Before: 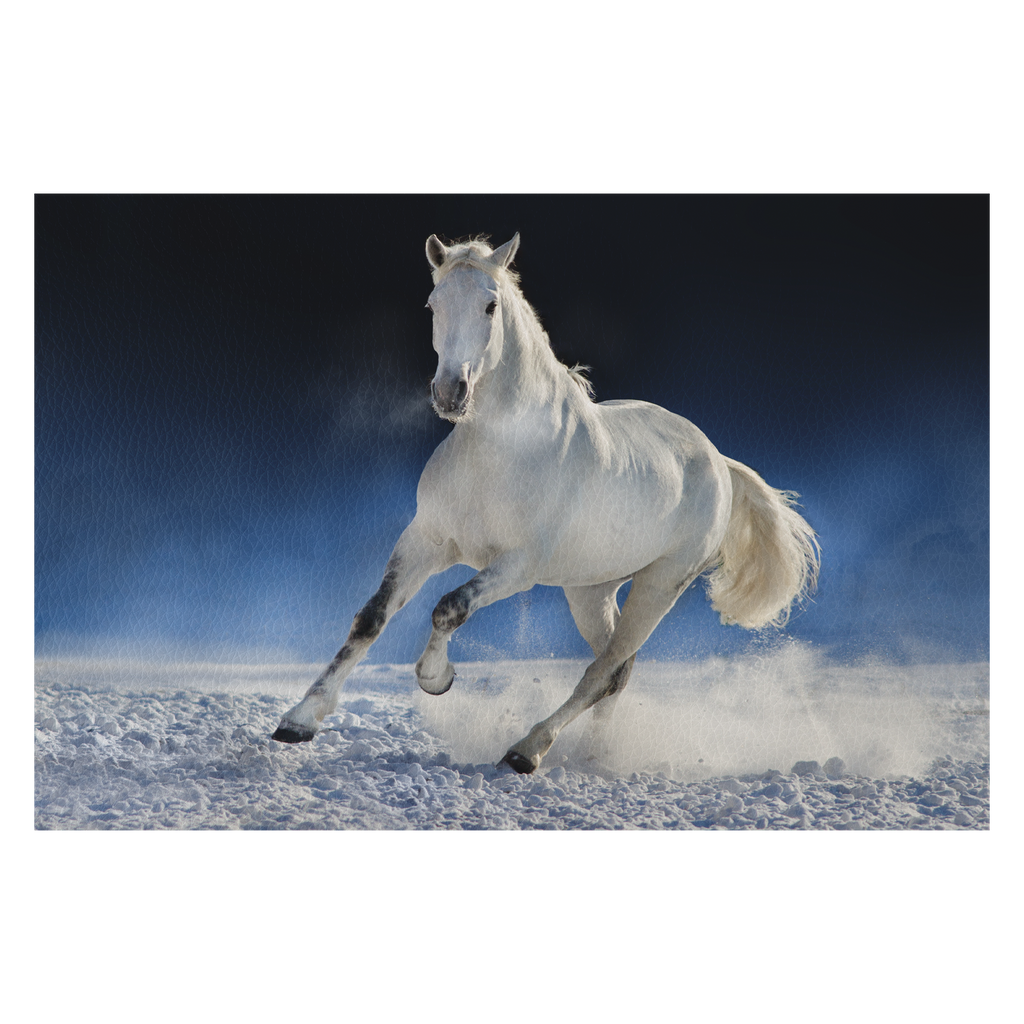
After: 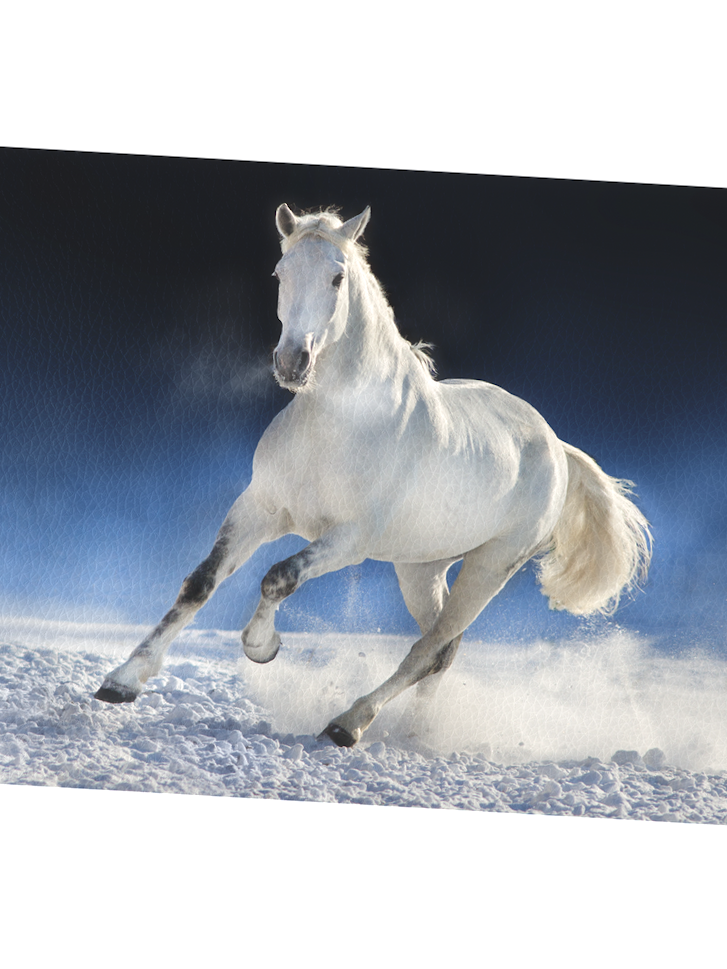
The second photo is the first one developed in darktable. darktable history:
white balance: emerald 1
crop and rotate: angle -3.27°, left 14.277%, top 0.028%, right 10.766%, bottom 0.028%
haze removal: strength -0.1, adaptive false
exposure: exposure 0.485 EV, compensate highlight preservation false
